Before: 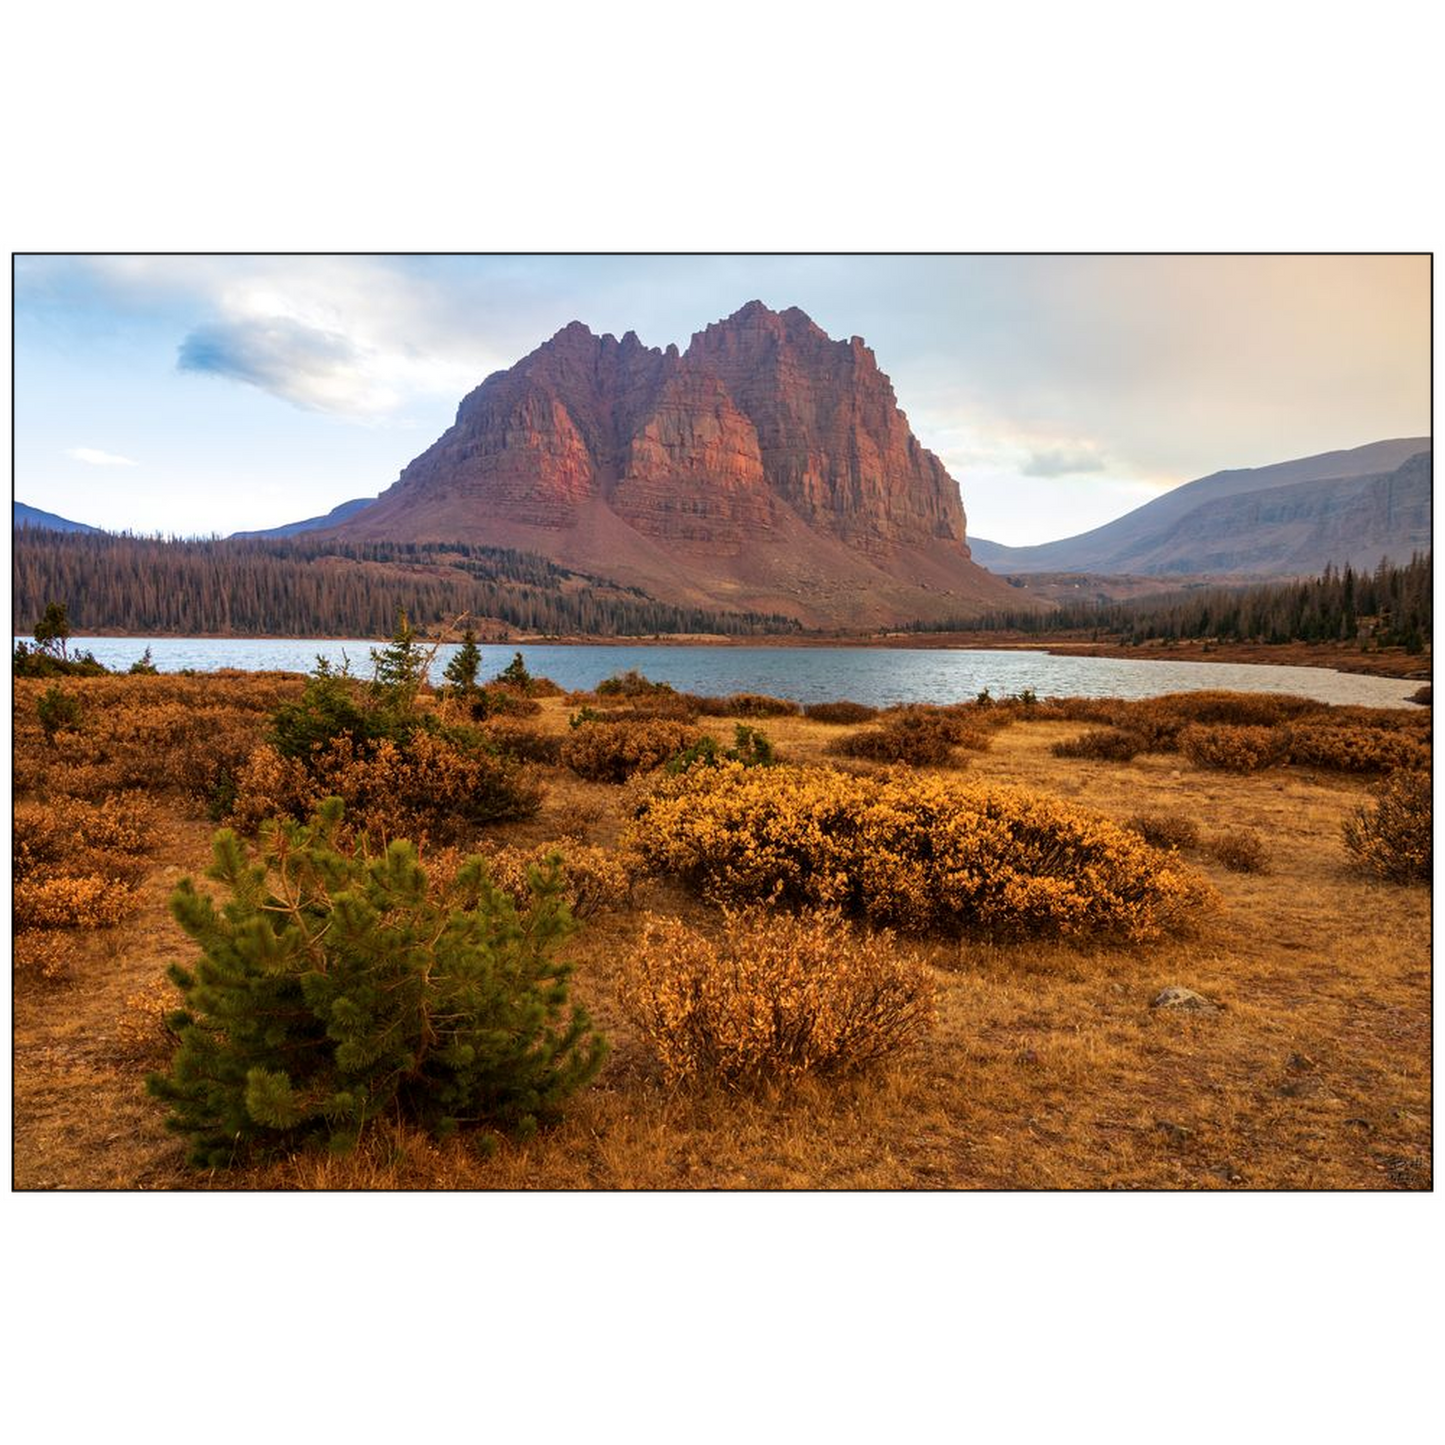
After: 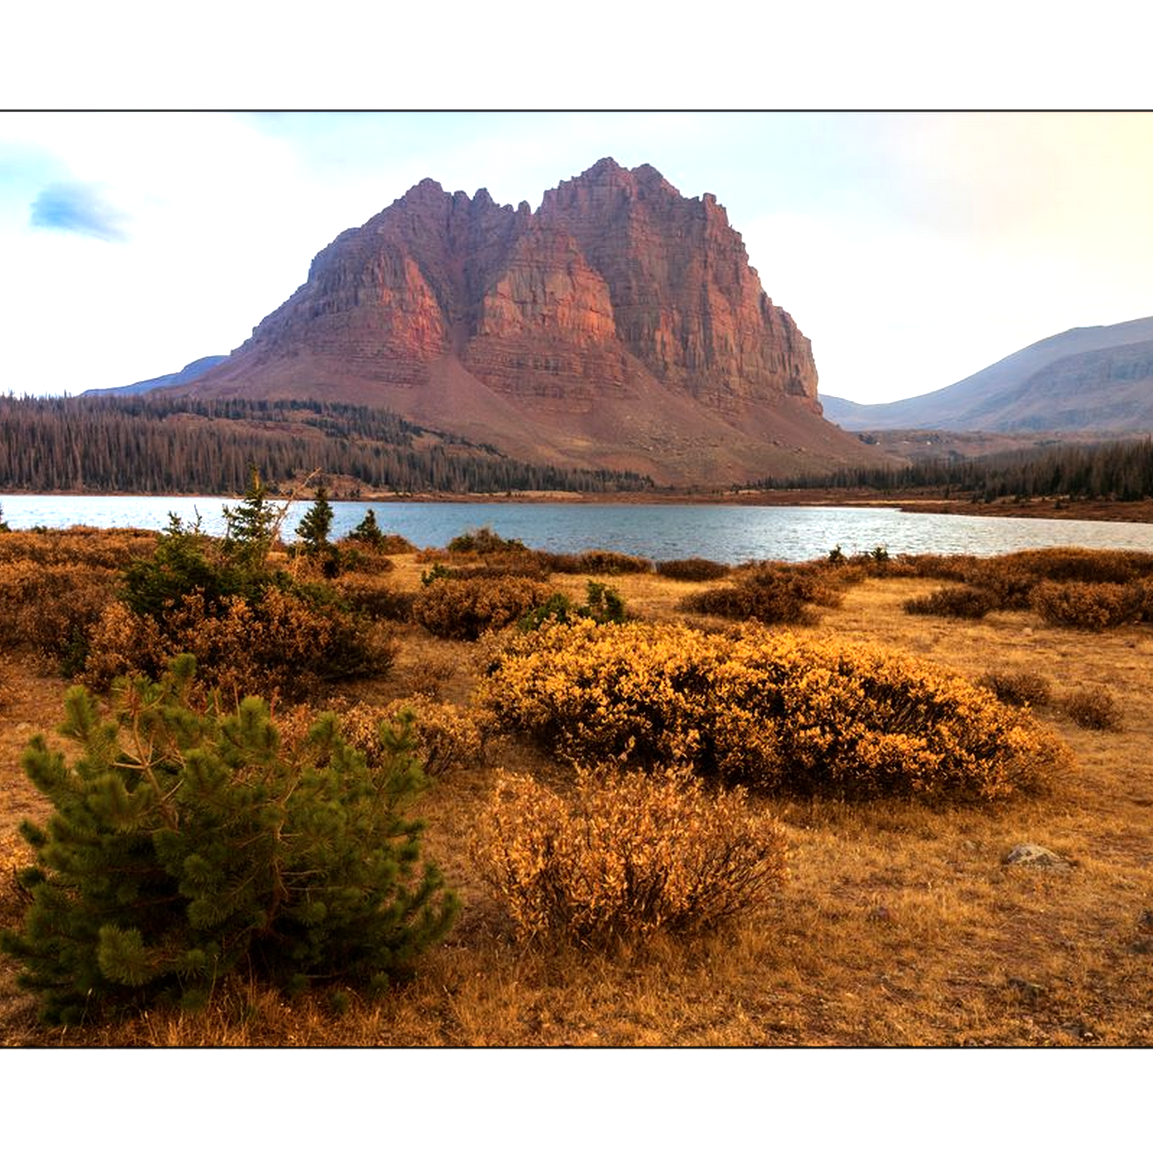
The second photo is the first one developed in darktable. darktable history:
tone equalizer: -8 EV -0.772 EV, -7 EV -0.681 EV, -6 EV -0.609 EV, -5 EV -0.363 EV, -3 EV 0.388 EV, -2 EV 0.6 EV, -1 EV 0.696 EV, +0 EV 0.769 EV, smoothing diameter 2.19%, edges refinement/feathering 15.16, mask exposure compensation -1.57 EV, filter diffusion 5
crop and rotate: left 10.255%, top 9.937%, right 9.903%, bottom 10.244%
